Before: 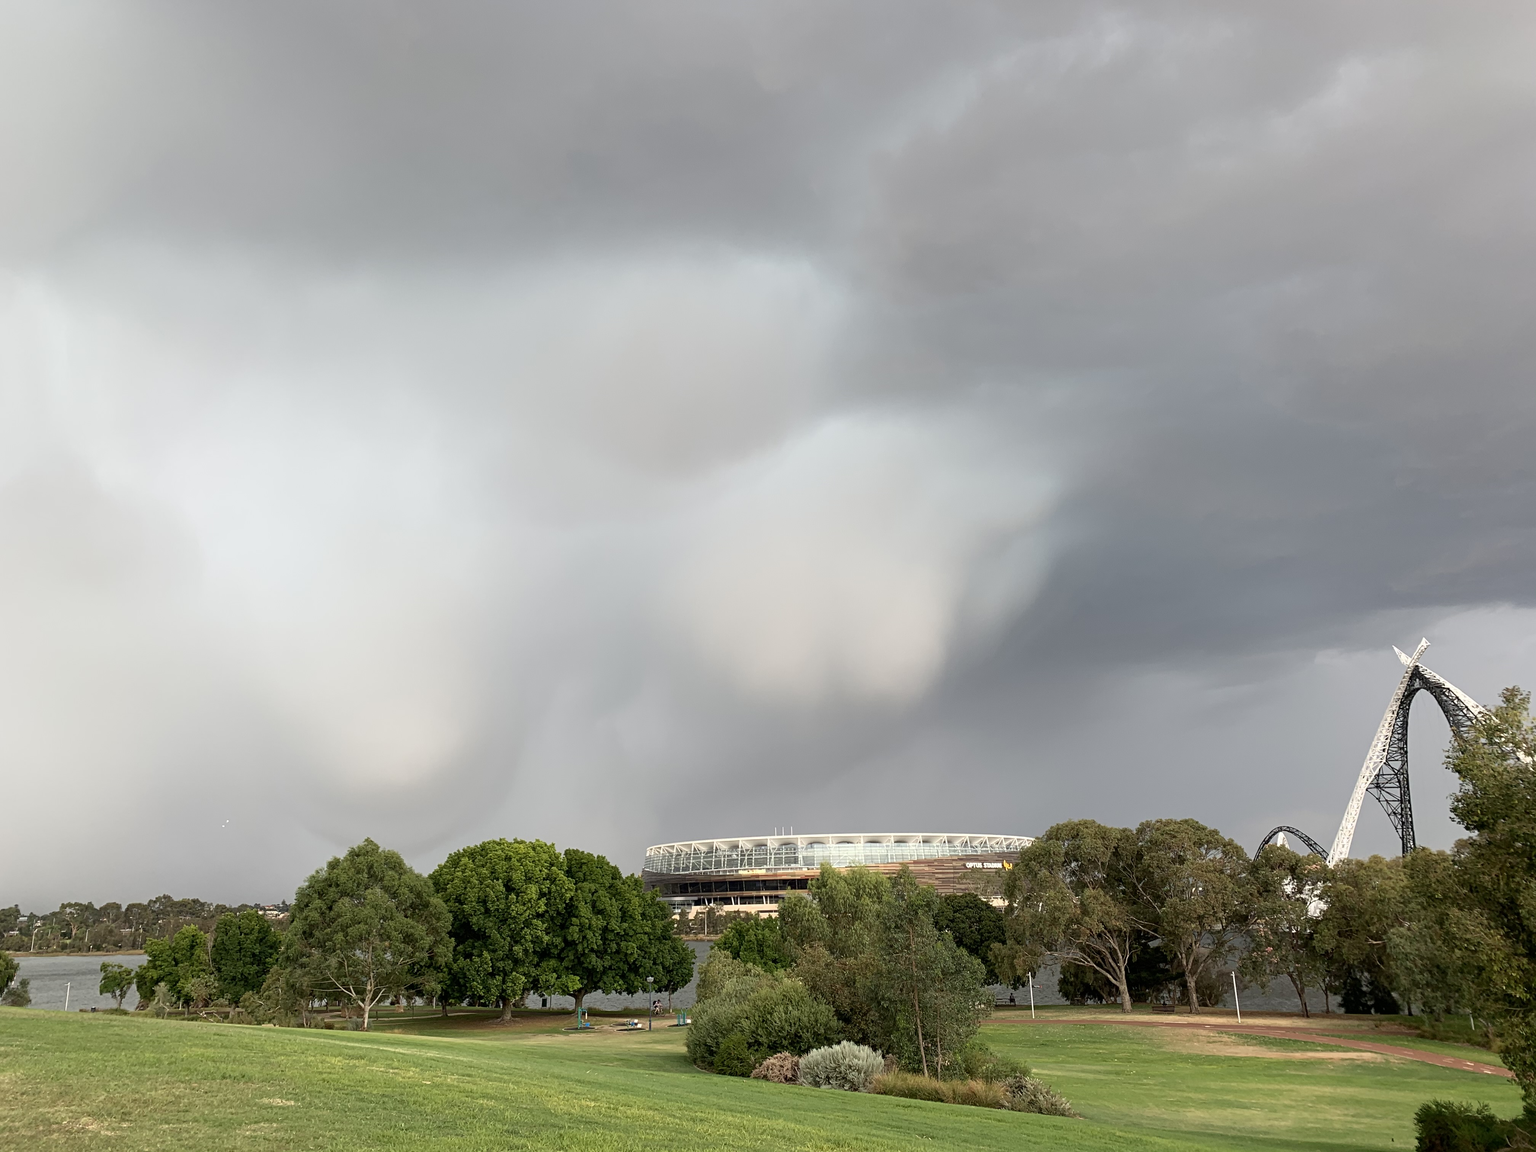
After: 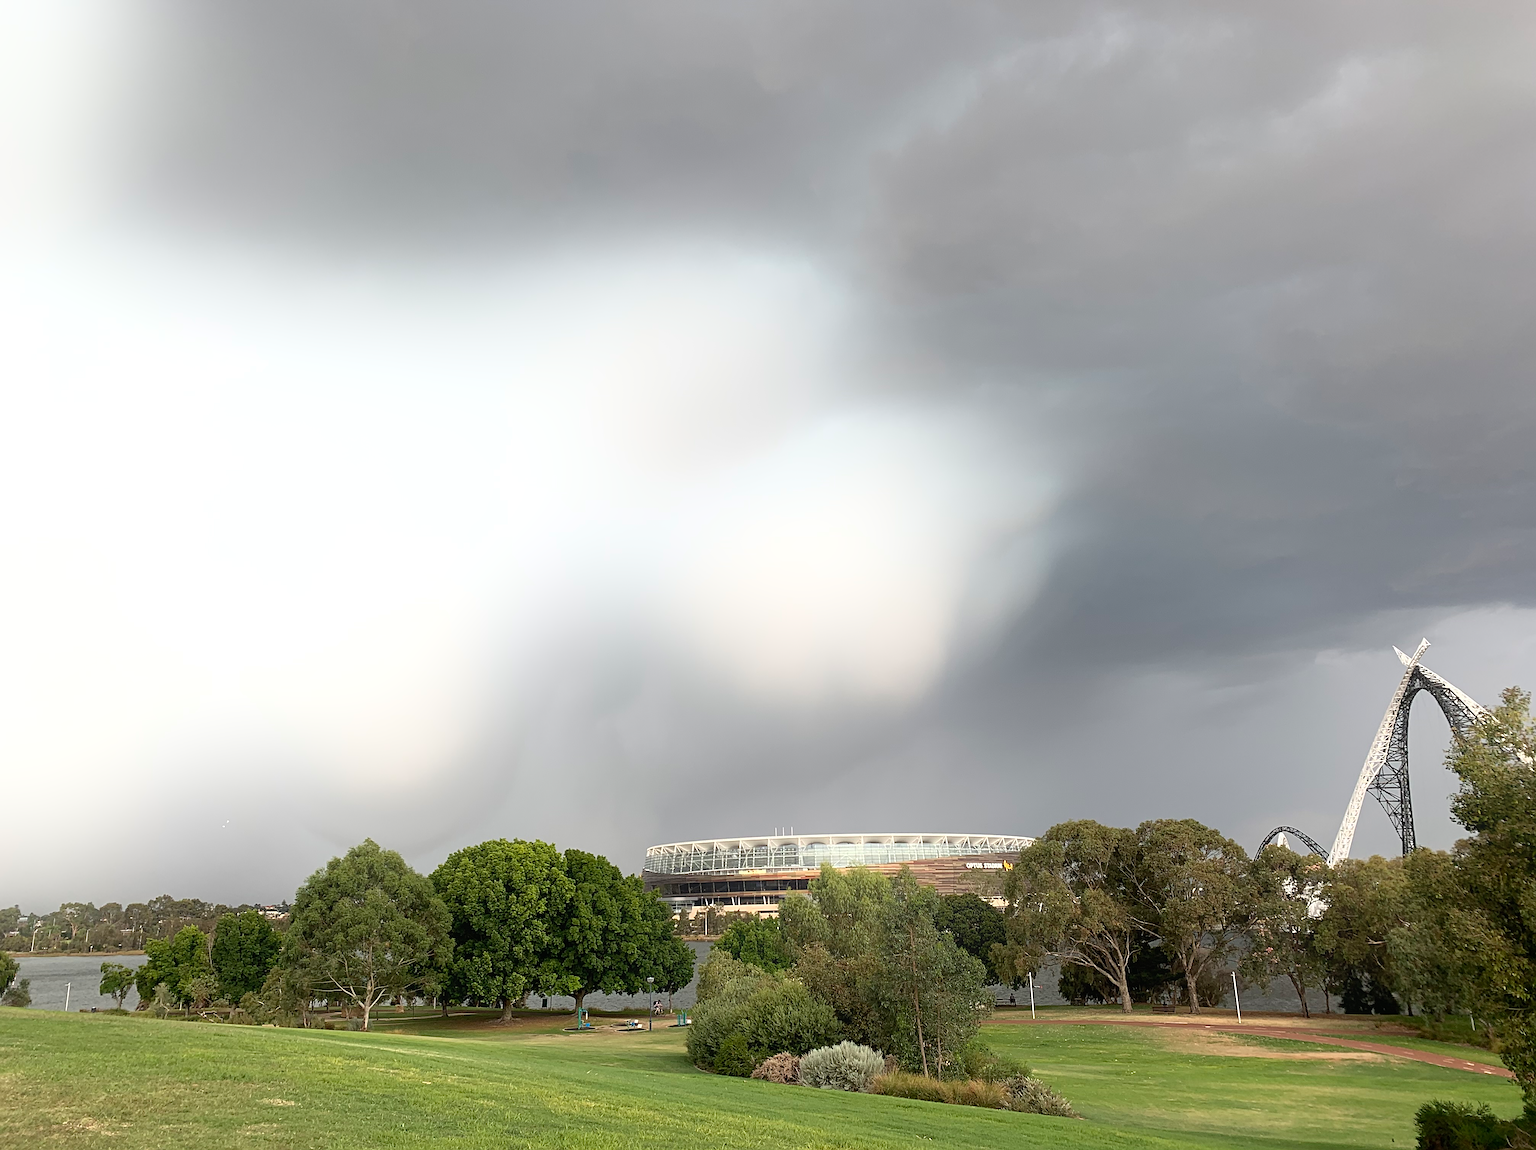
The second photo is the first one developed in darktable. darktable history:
bloom: size 38%, threshold 95%, strength 30%
sharpen: on, module defaults
crop: bottom 0.071%
